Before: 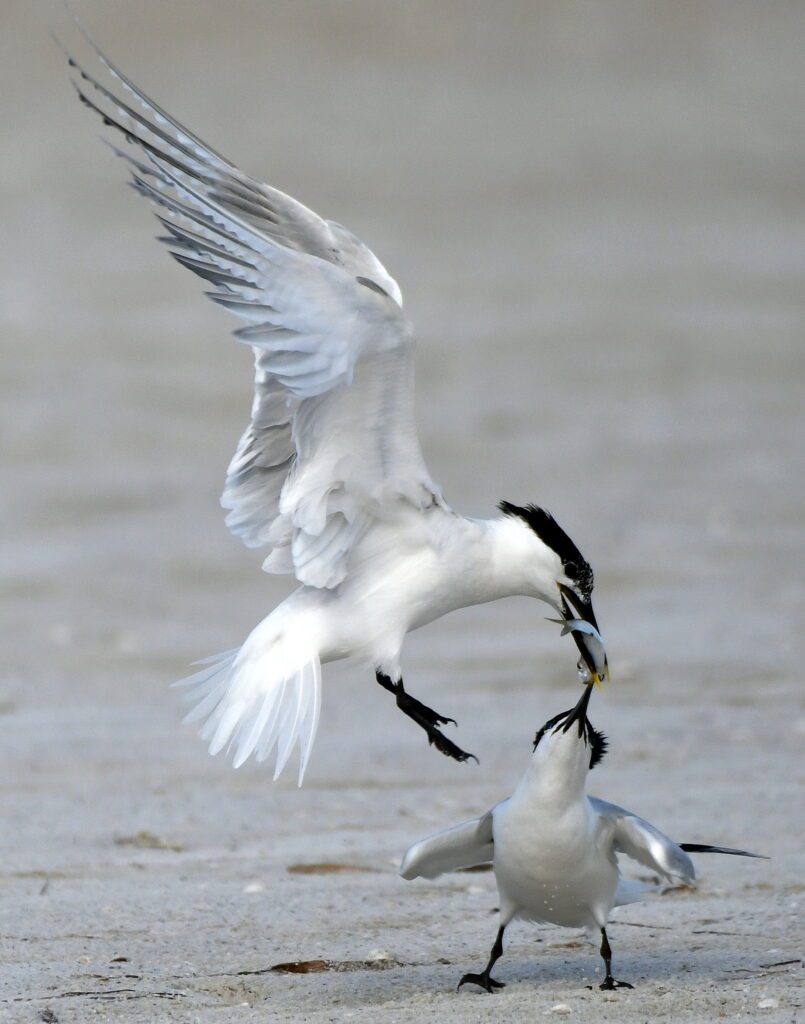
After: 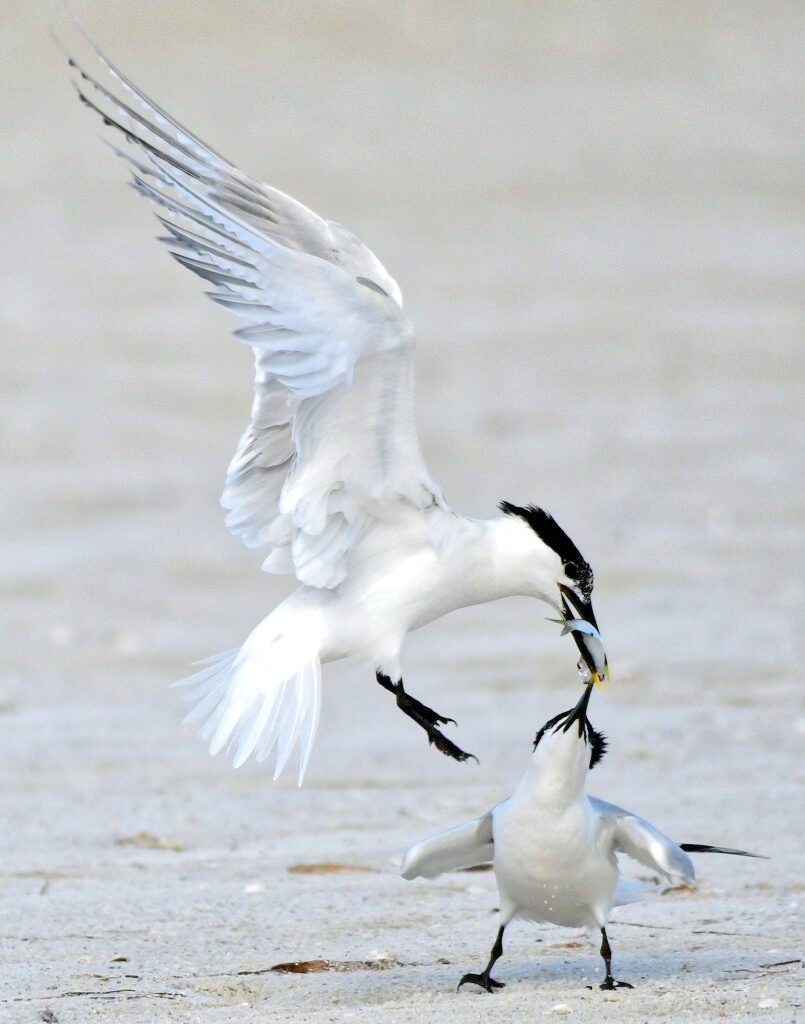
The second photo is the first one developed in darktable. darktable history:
tone equalizer: -7 EV 0.144 EV, -6 EV 0.588 EV, -5 EV 1.15 EV, -4 EV 1.36 EV, -3 EV 1.13 EV, -2 EV 0.6 EV, -1 EV 0.154 EV, edges refinement/feathering 500, mask exposure compensation -1.57 EV, preserve details guided filter
